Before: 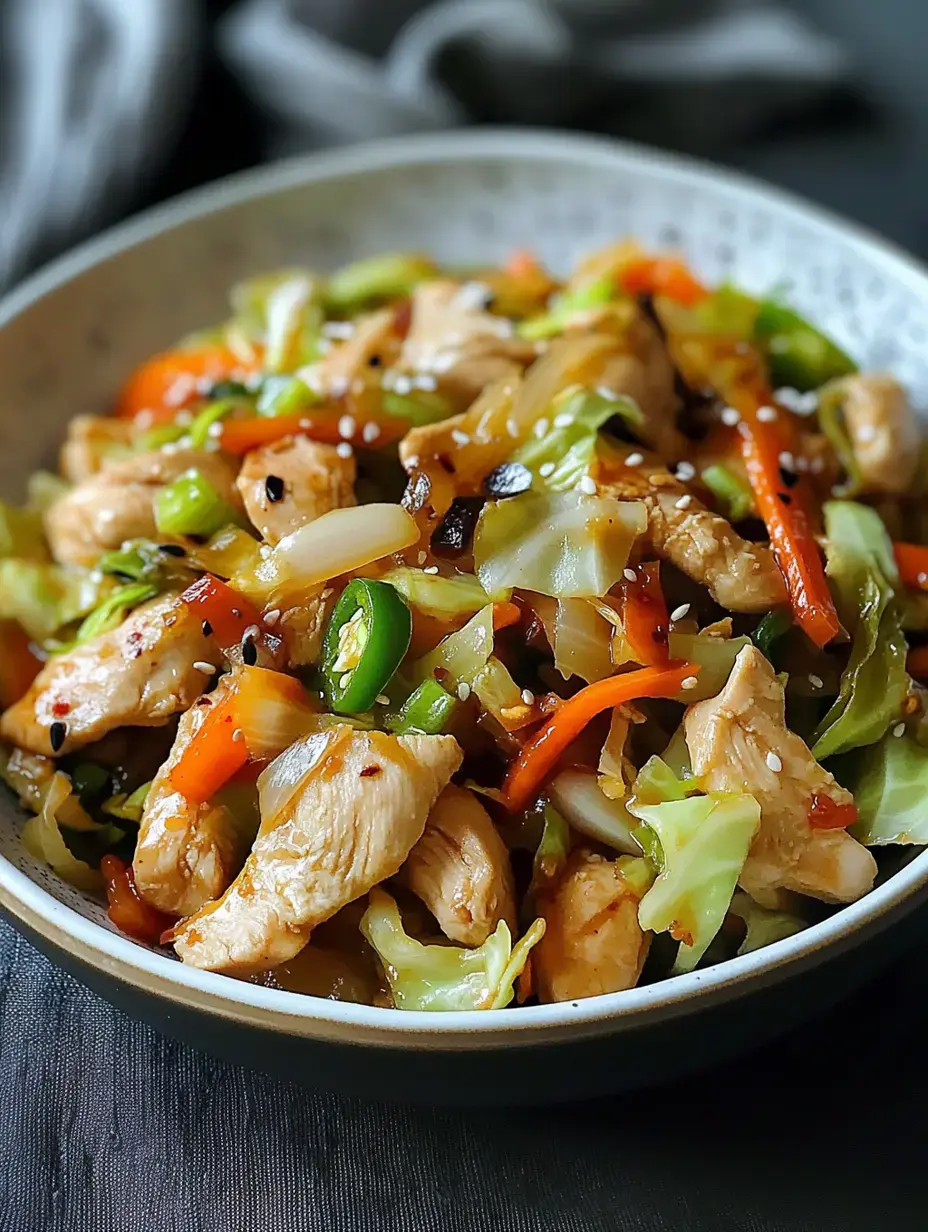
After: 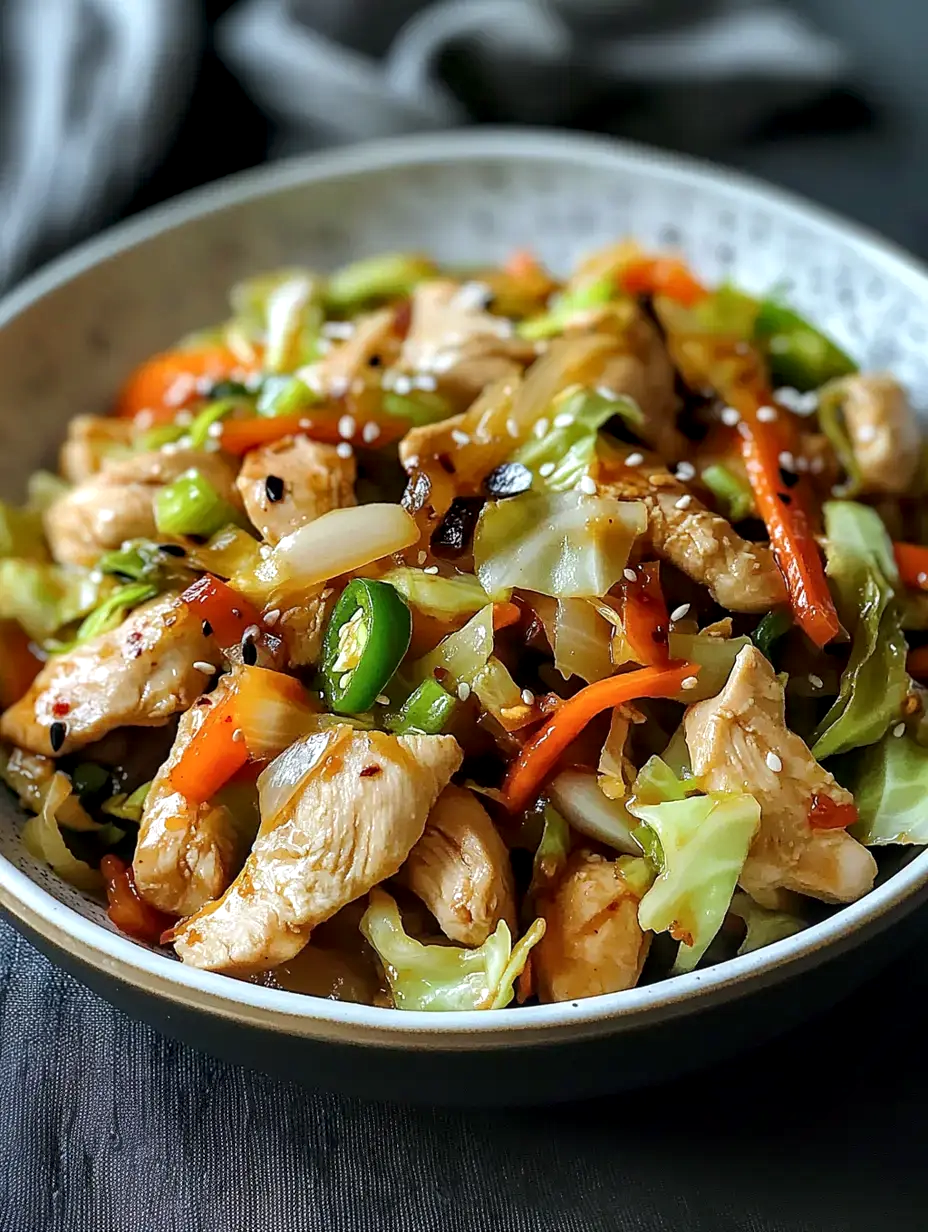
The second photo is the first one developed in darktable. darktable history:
local contrast: highlights 88%, shadows 80%
